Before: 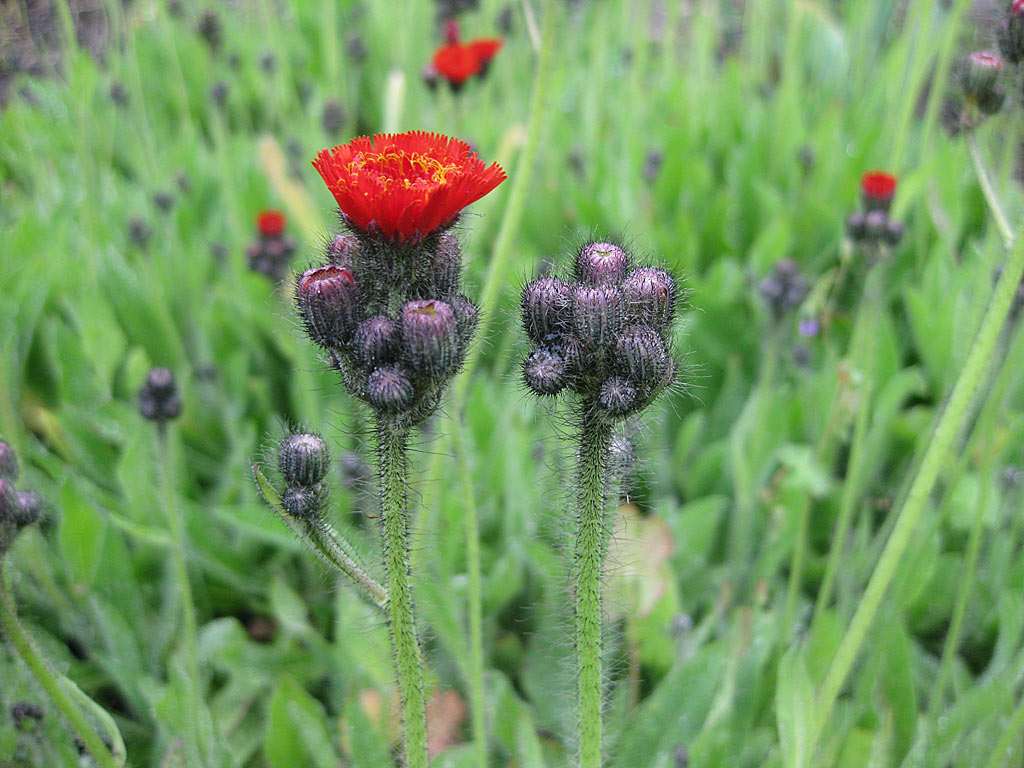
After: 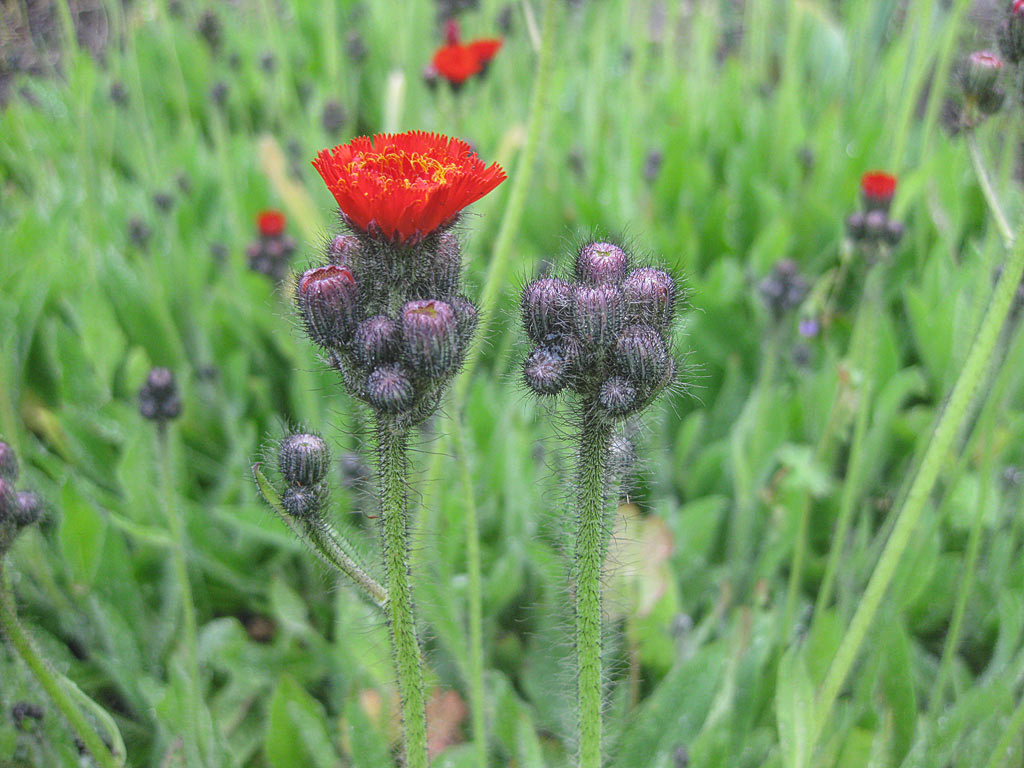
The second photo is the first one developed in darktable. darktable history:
tone equalizer: on, module defaults
local contrast: highlights 73%, shadows 17%, midtone range 0.198
